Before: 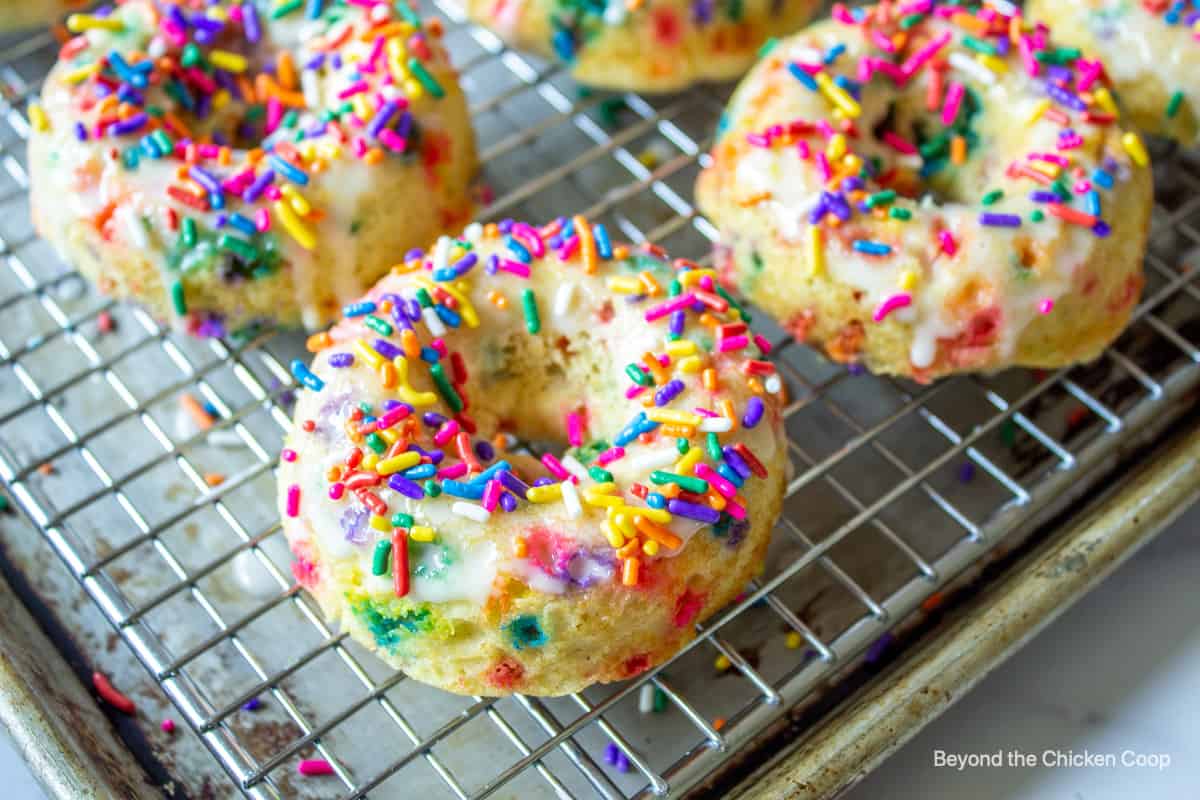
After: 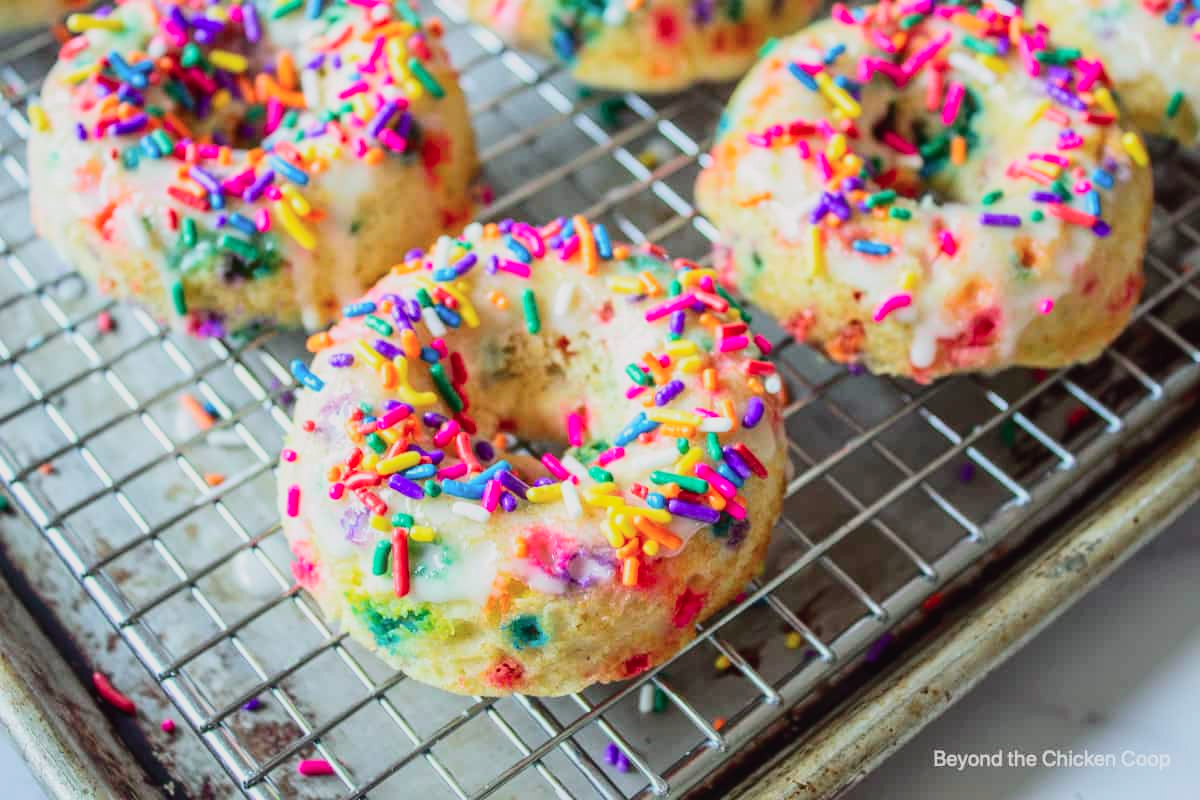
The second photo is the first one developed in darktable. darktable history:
tone curve: curves: ch0 [(0, 0.023) (0.184, 0.168) (0.491, 0.519) (0.748, 0.765) (1, 0.919)]; ch1 [(0, 0) (0.179, 0.173) (0.322, 0.32) (0.424, 0.424) (0.496, 0.501) (0.563, 0.586) (0.761, 0.803) (1, 1)]; ch2 [(0, 0) (0.434, 0.447) (0.483, 0.487) (0.557, 0.541) (0.697, 0.68) (1, 1)], color space Lab, independent channels, preserve colors none
rotate and perspective: crop left 0, crop top 0
